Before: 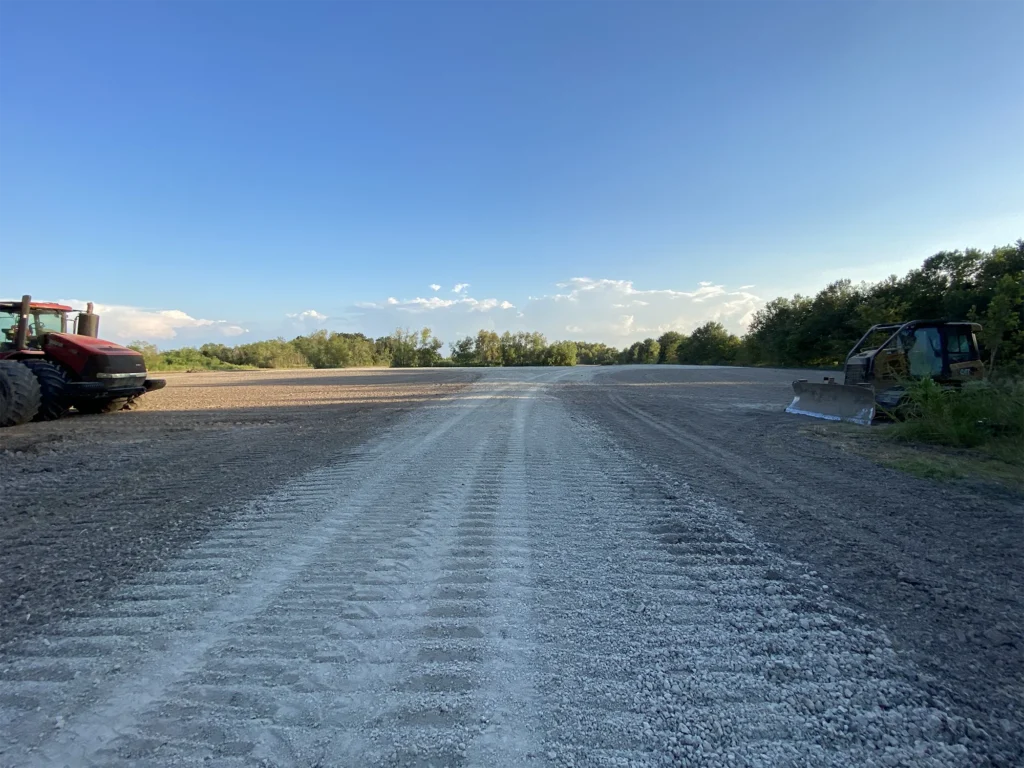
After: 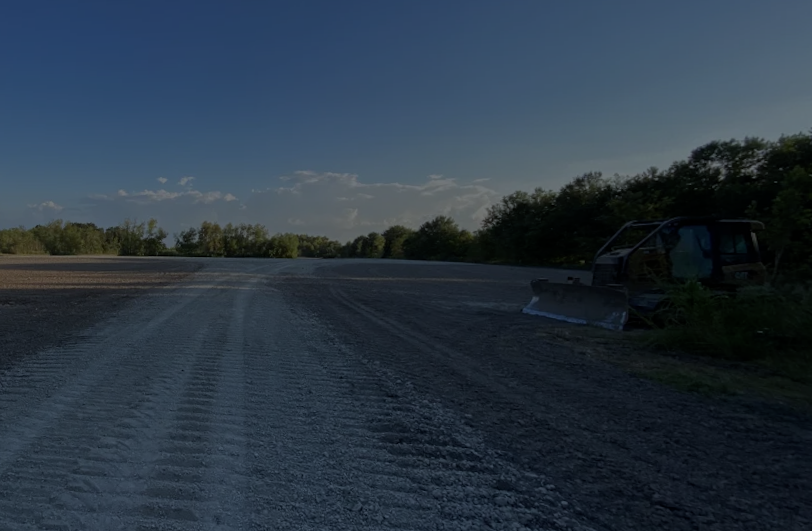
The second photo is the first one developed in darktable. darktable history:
crop: left 19.159%, top 9.58%, bottom 9.58%
white balance: red 0.967, blue 1.049
rotate and perspective: rotation 1.69°, lens shift (vertical) -0.023, lens shift (horizontal) -0.291, crop left 0.025, crop right 0.988, crop top 0.092, crop bottom 0.842
exposure: exposure -2.446 EV, compensate highlight preservation false
